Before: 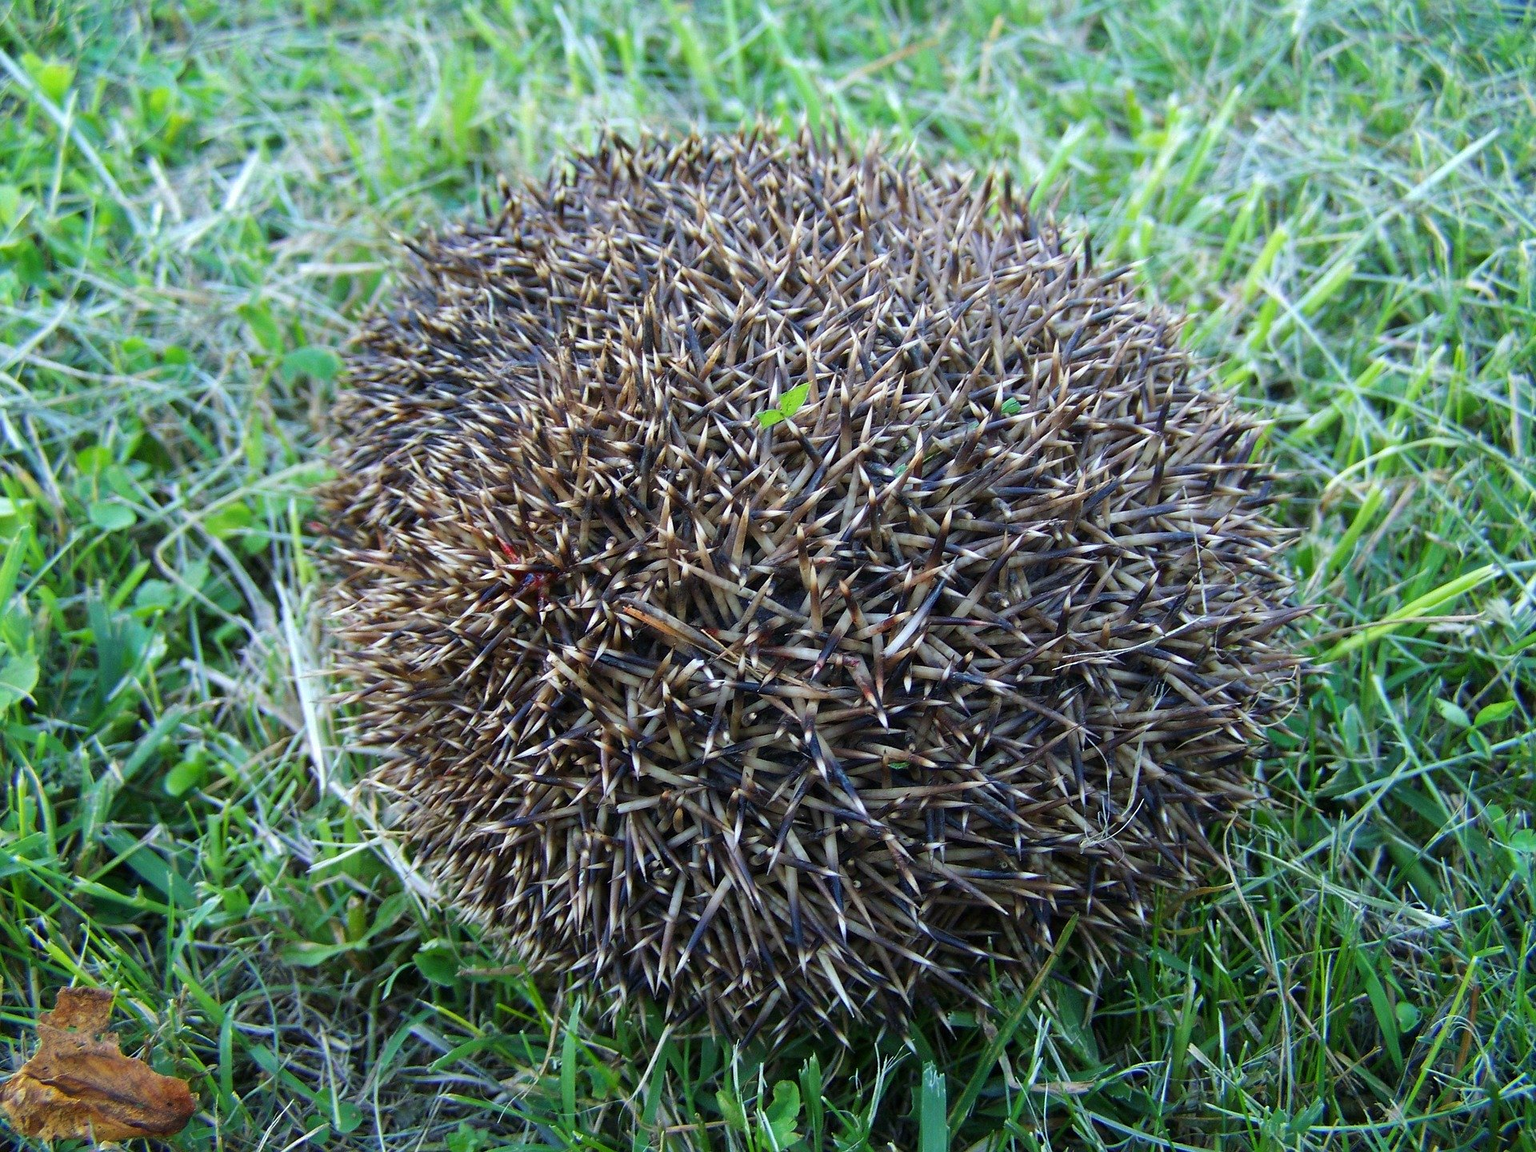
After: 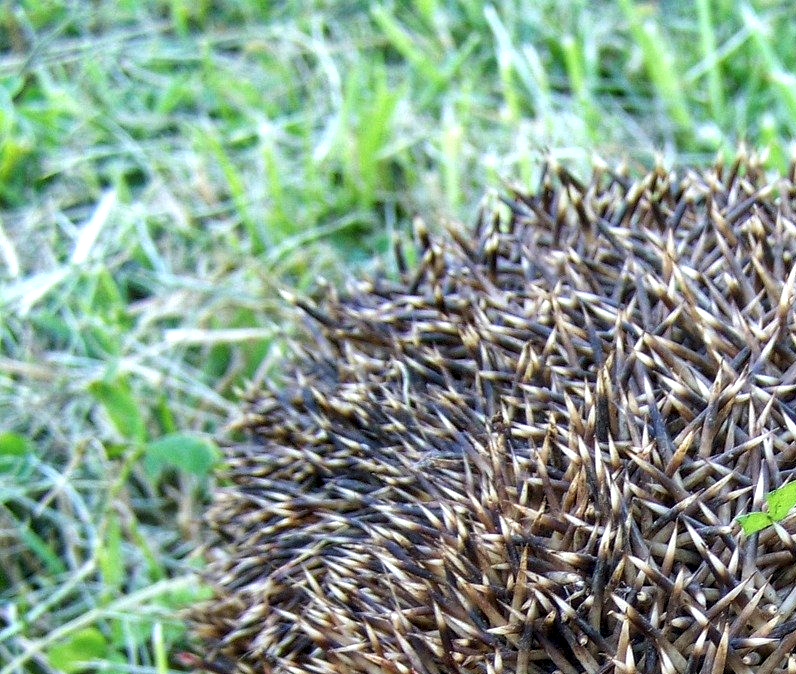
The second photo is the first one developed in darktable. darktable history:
shadows and highlights: radius 46.74, white point adjustment 6.53, compress 79.85%, soften with gaussian
crop and rotate: left 10.853%, top 0.069%, right 47.666%, bottom 53.068%
local contrast: detail 139%
